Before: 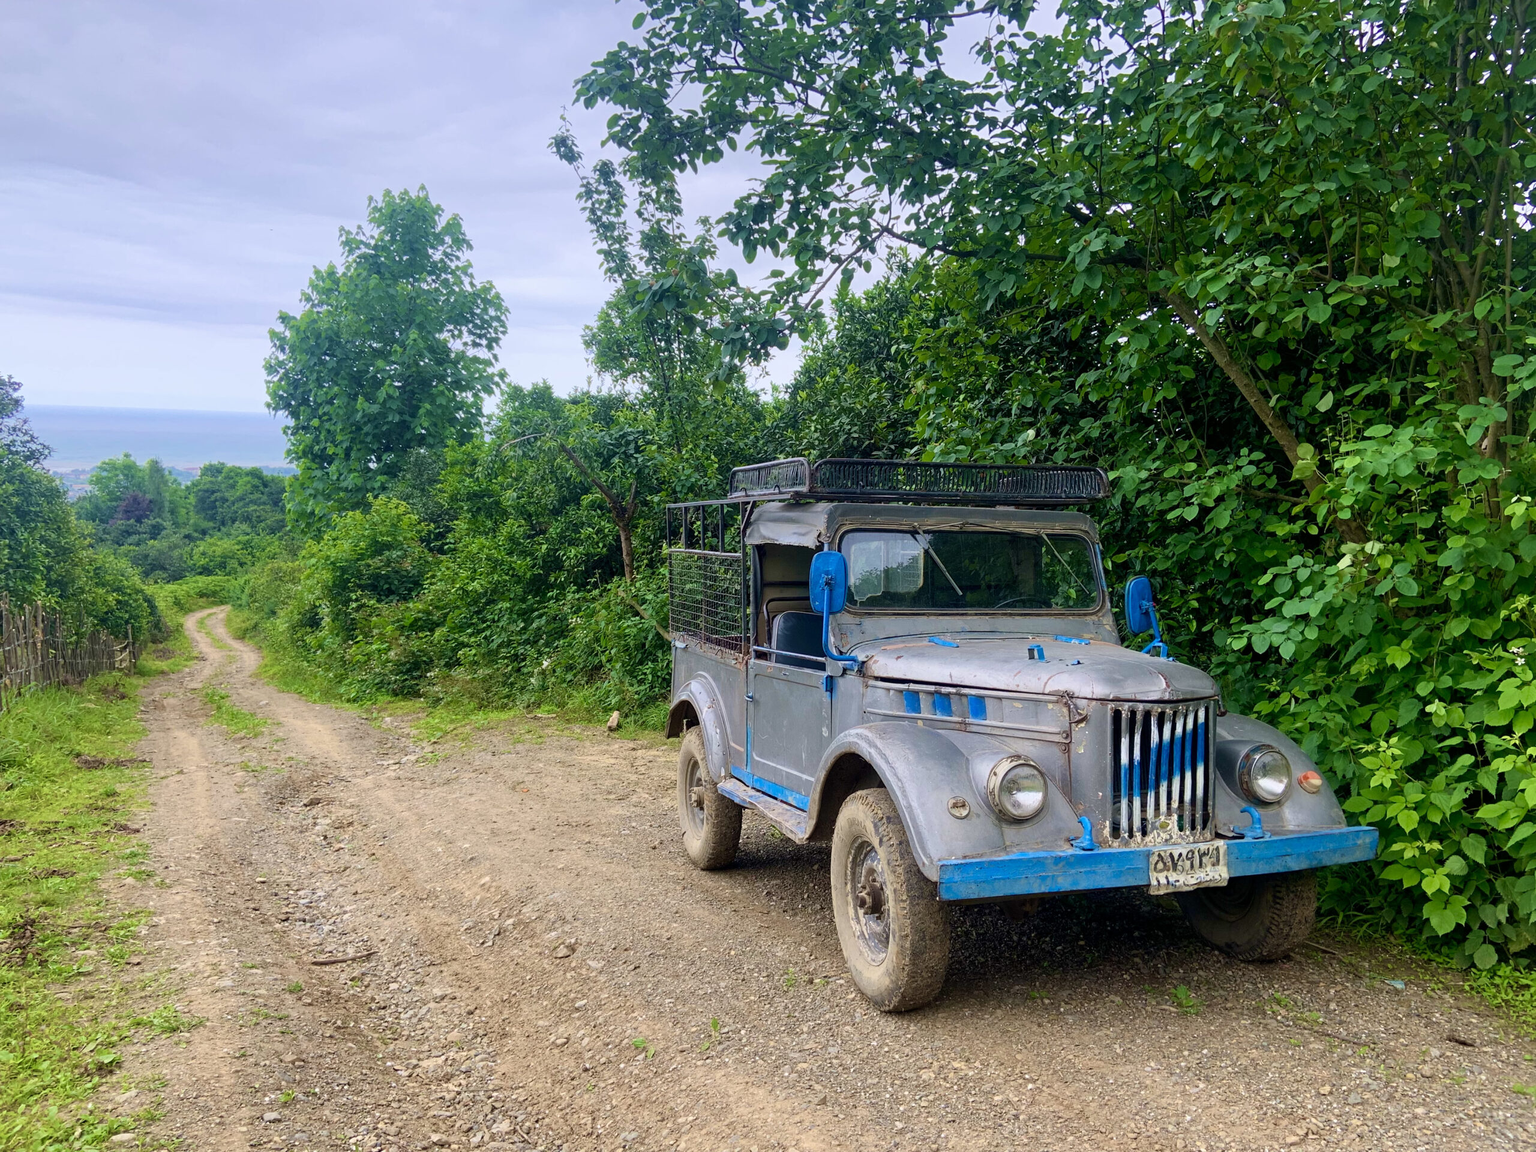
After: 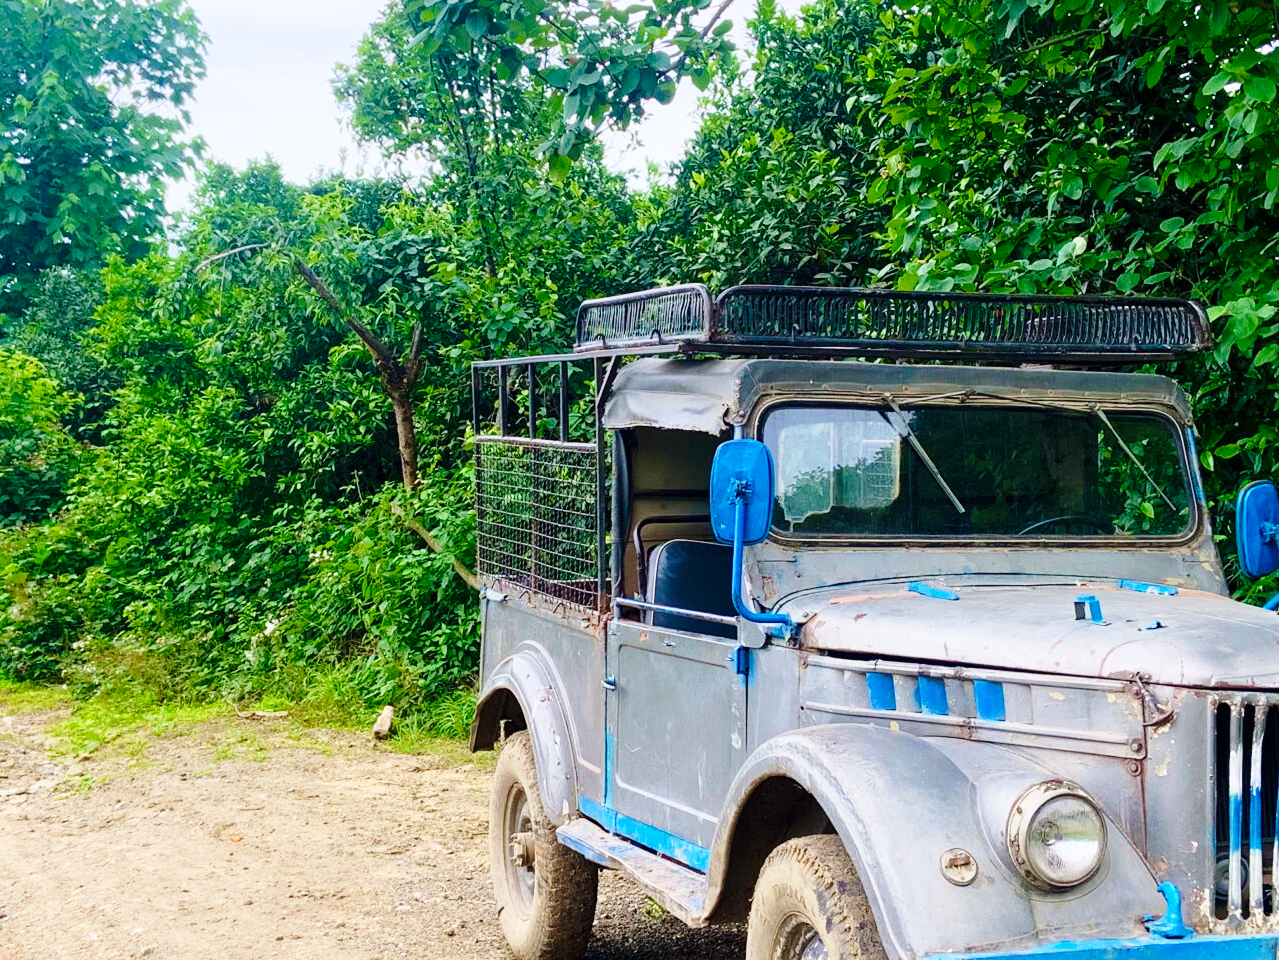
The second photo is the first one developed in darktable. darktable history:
crop: left 25%, top 25%, right 25%, bottom 25%
base curve: curves: ch0 [(0, 0) (0.028, 0.03) (0.121, 0.232) (0.46, 0.748) (0.859, 0.968) (1, 1)], preserve colors none
